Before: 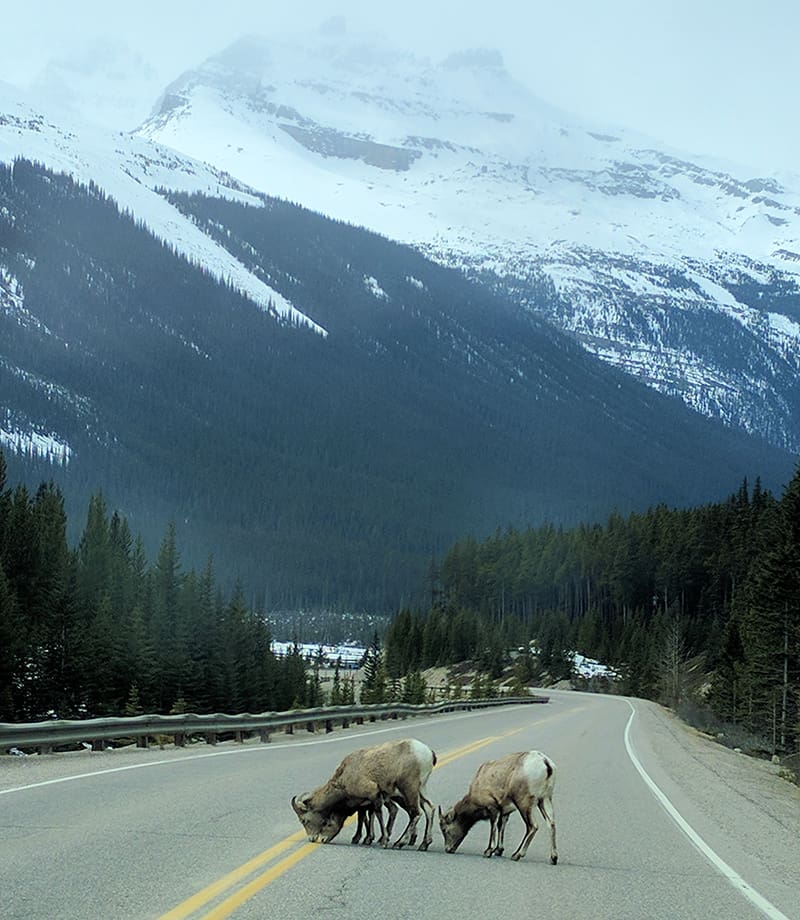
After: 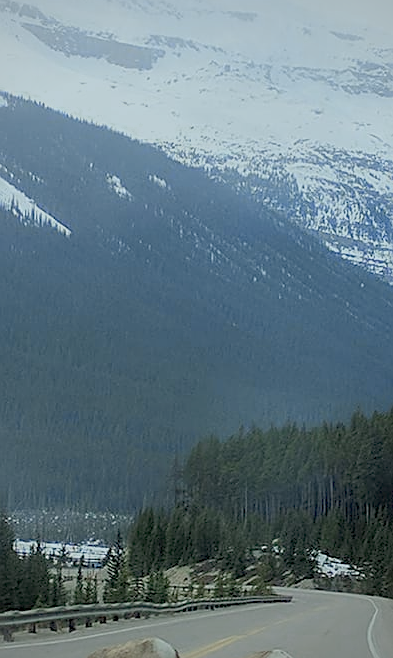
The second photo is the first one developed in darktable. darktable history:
vignetting: fall-off radius 94.37%, center (-0.032, -0.035)
sharpen: on, module defaults
color balance rgb: perceptual saturation grading › global saturation 9.906%, contrast -29.687%
crop: left 32.238%, top 10.98%, right 18.56%, bottom 17.422%
color zones: curves: ch0 [(0, 0.5) (0.125, 0.4) (0.25, 0.5) (0.375, 0.4) (0.5, 0.4) (0.625, 0.6) (0.75, 0.6) (0.875, 0.5)]; ch1 [(0, 0.35) (0.125, 0.45) (0.25, 0.35) (0.375, 0.35) (0.5, 0.35) (0.625, 0.35) (0.75, 0.45) (0.875, 0.35)]; ch2 [(0, 0.6) (0.125, 0.5) (0.25, 0.5) (0.375, 0.6) (0.5, 0.6) (0.625, 0.5) (0.75, 0.5) (0.875, 0.5)]
